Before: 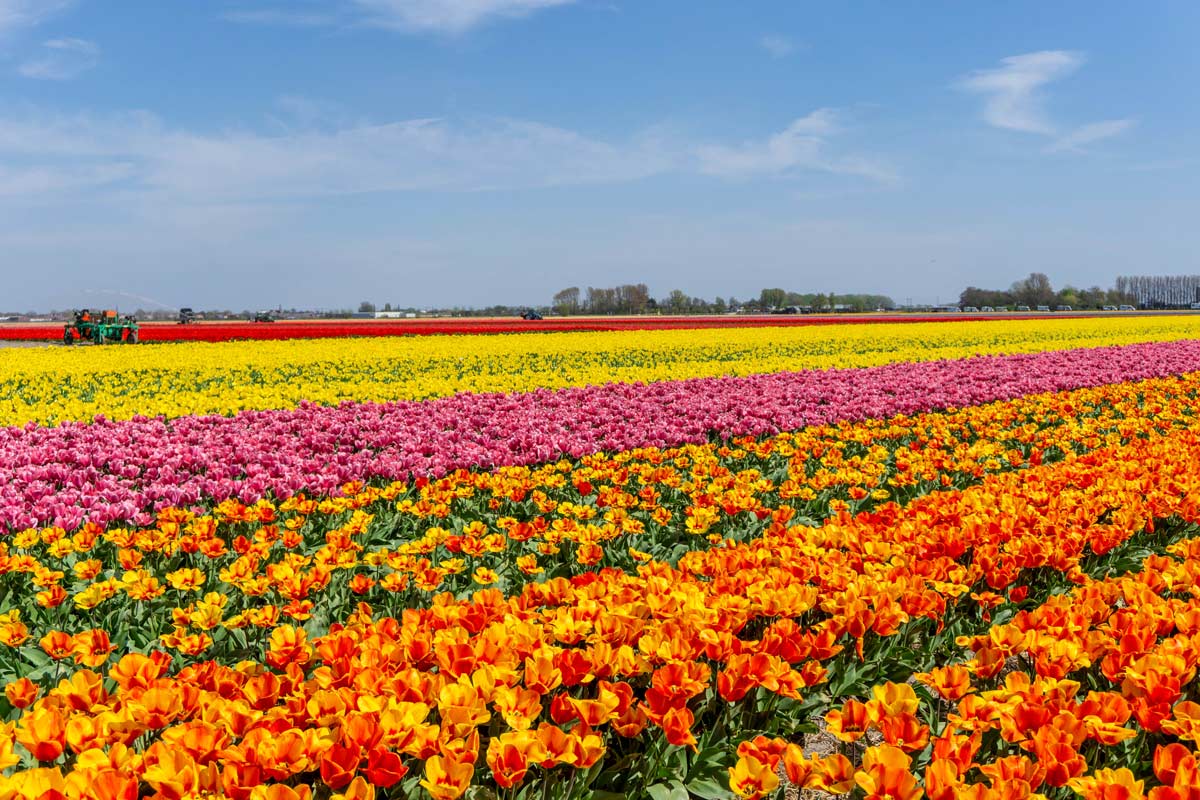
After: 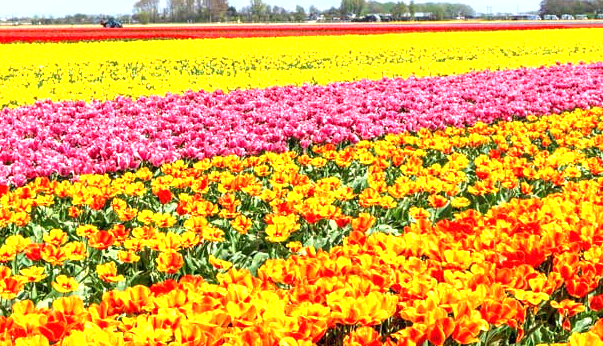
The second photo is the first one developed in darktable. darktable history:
crop: left 35.03%, top 36.625%, right 14.663%, bottom 20.057%
exposure: black level correction 0, exposure 1.388 EV, compensate exposure bias true, compensate highlight preservation false
